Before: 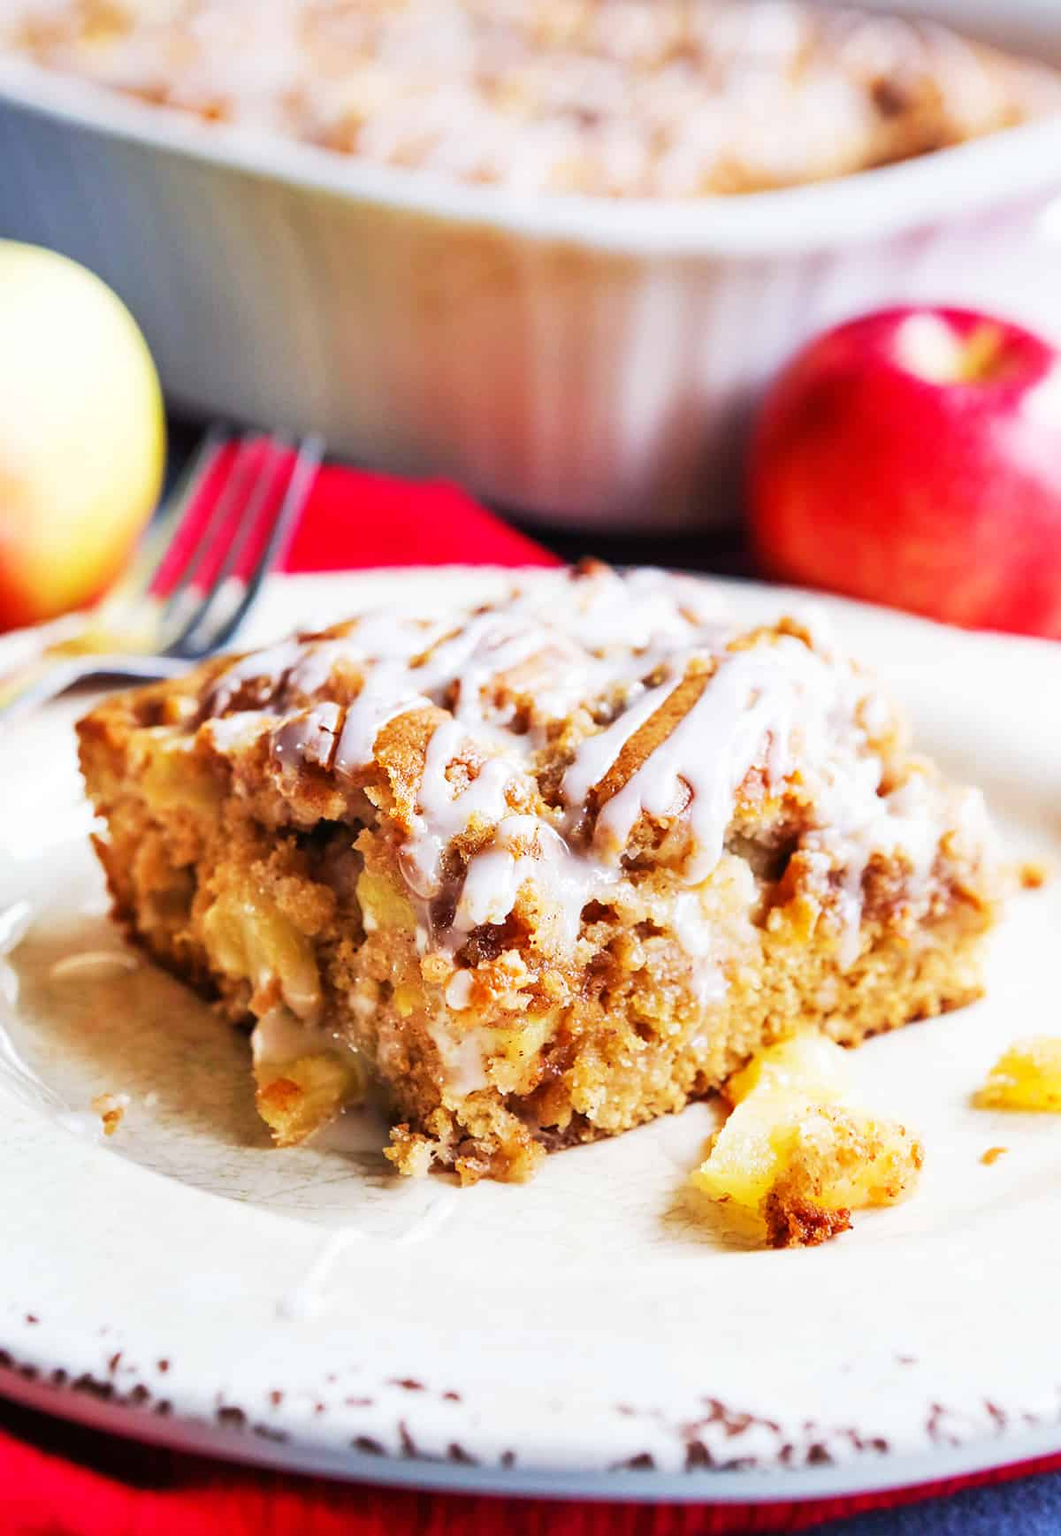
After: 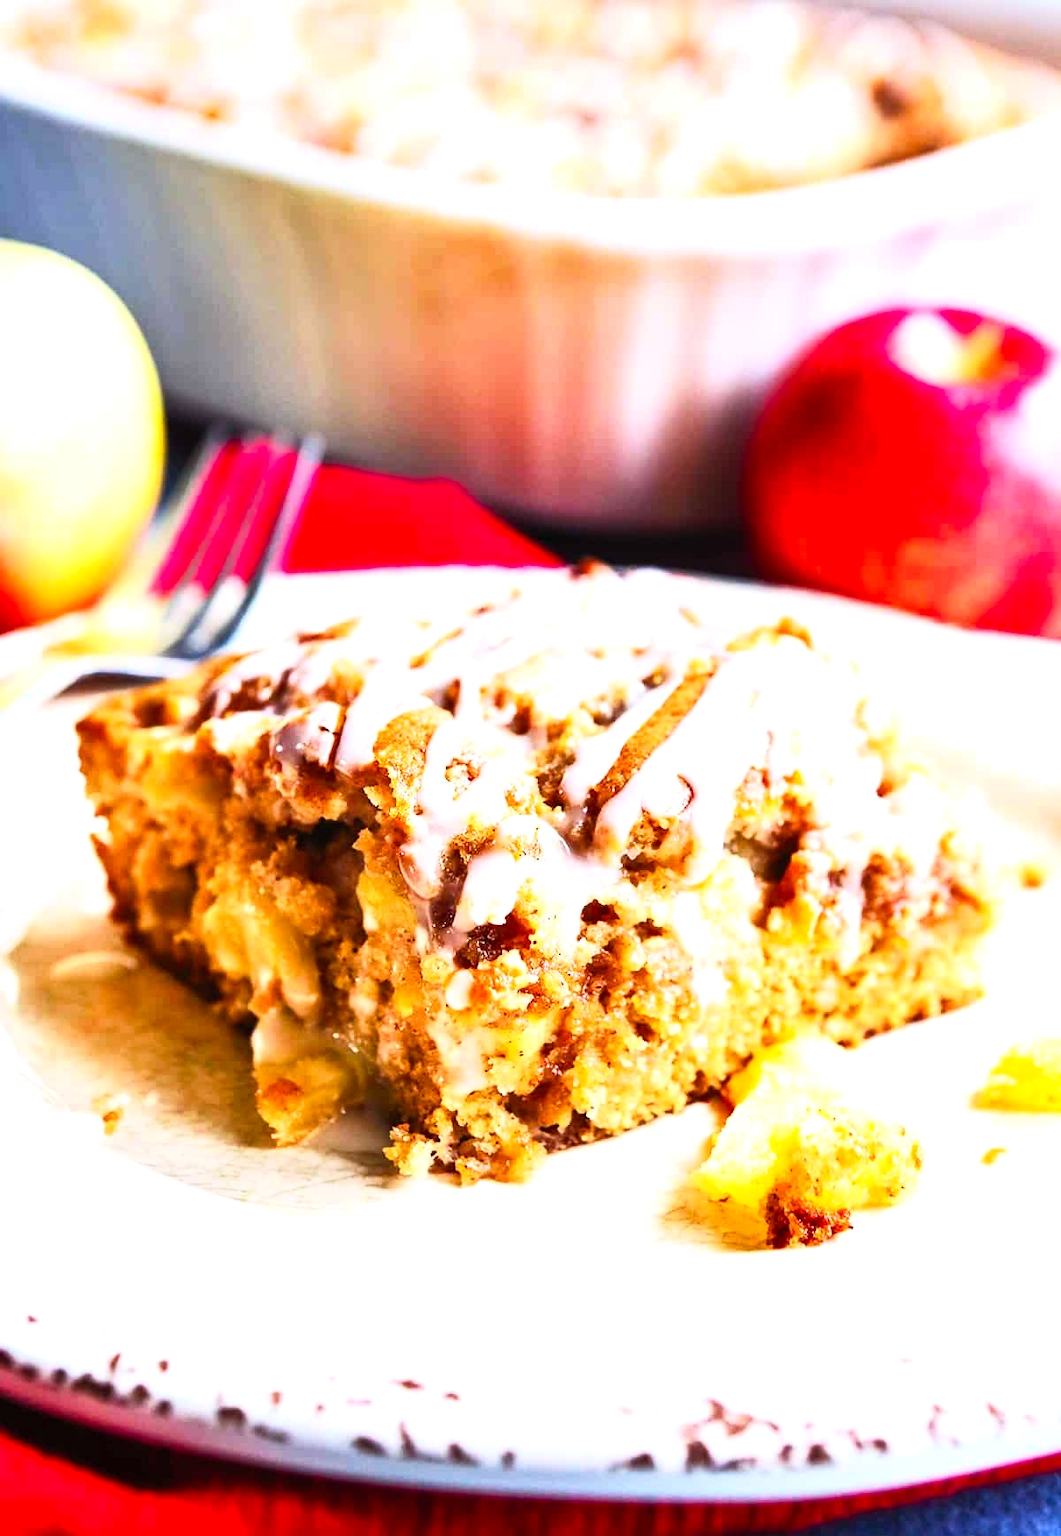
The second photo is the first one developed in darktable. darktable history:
contrast brightness saturation: contrast 0.201, brightness 0.164, saturation 0.226
color balance rgb: perceptual saturation grading › global saturation -0.116%, perceptual saturation grading › highlights -9.514%, perceptual saturation grading › mid-tones 18.322%, perceptual saturation grading › shadows 28.535%, perceptual brilliance grading › global brilliance 14.822%, perceptual brilliance grading › shadows -34.175%
